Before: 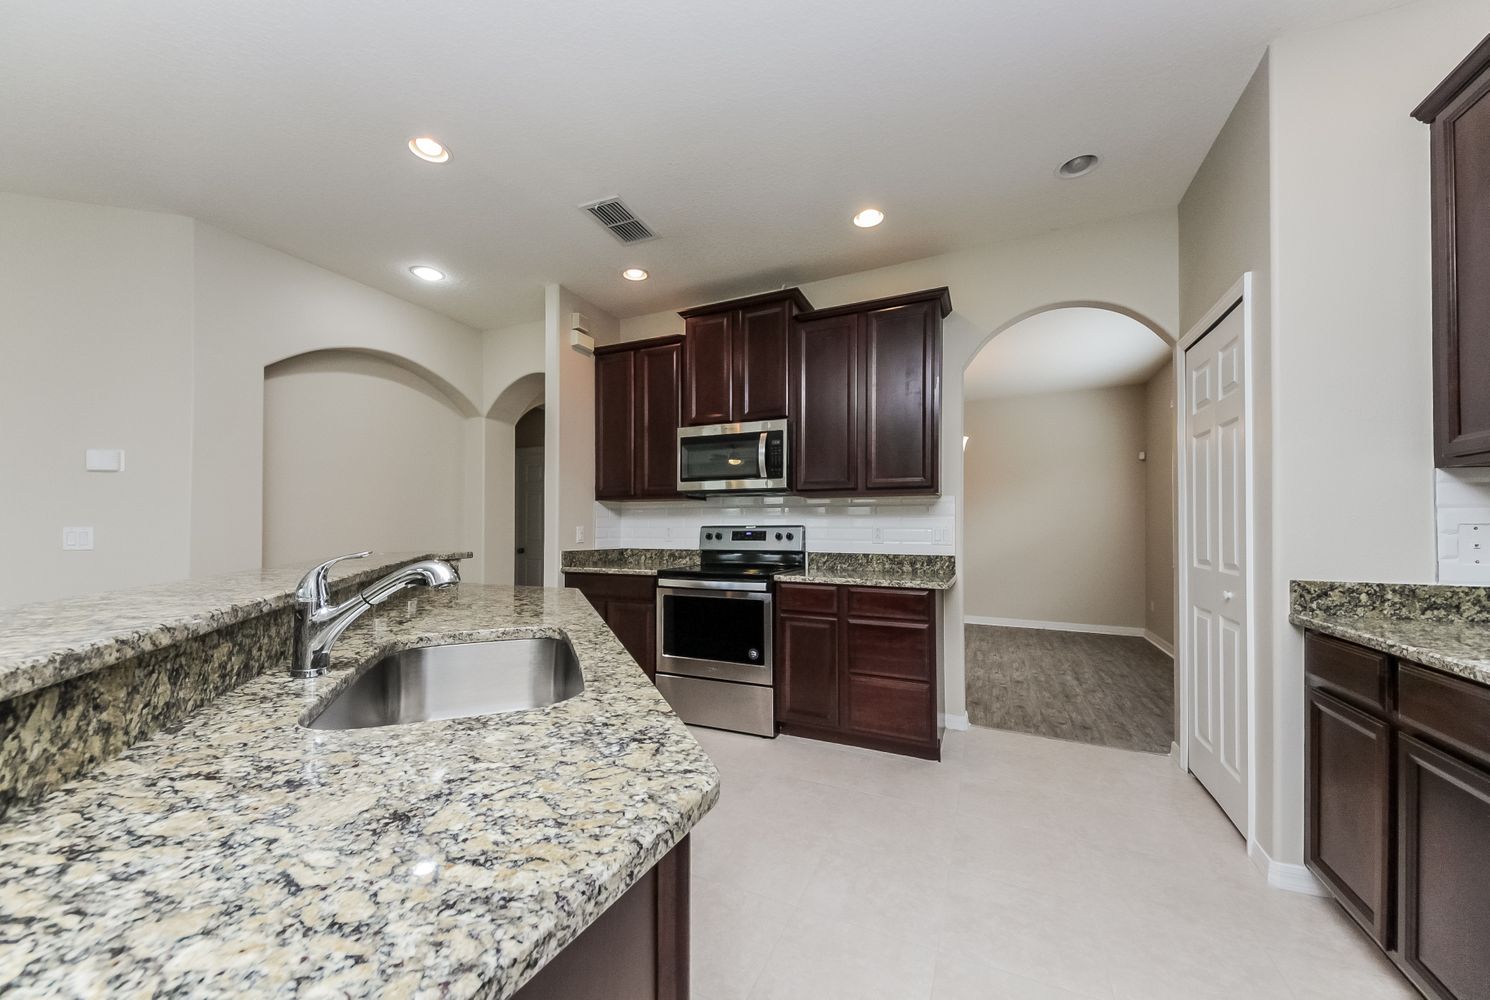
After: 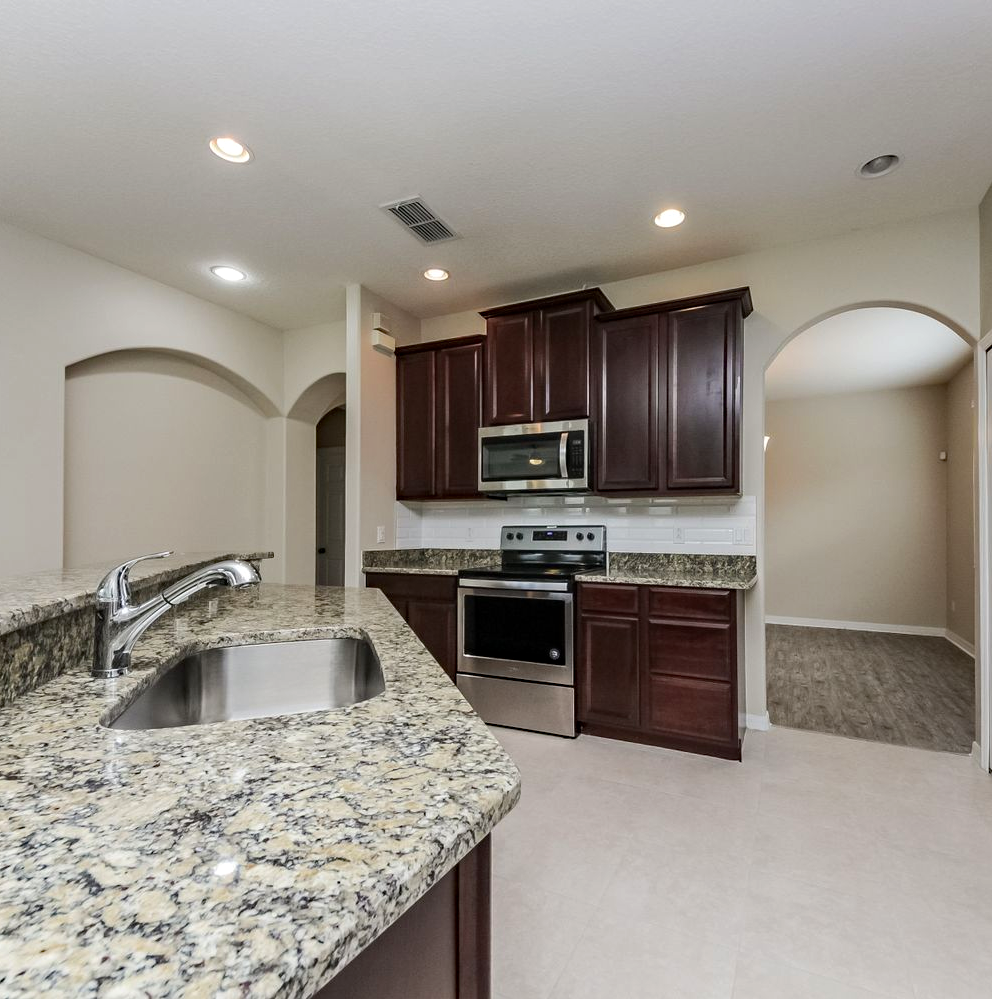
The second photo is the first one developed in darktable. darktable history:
crop and rotate: left 13.363%, right 20.026%
haze removal: compatibility mode true
